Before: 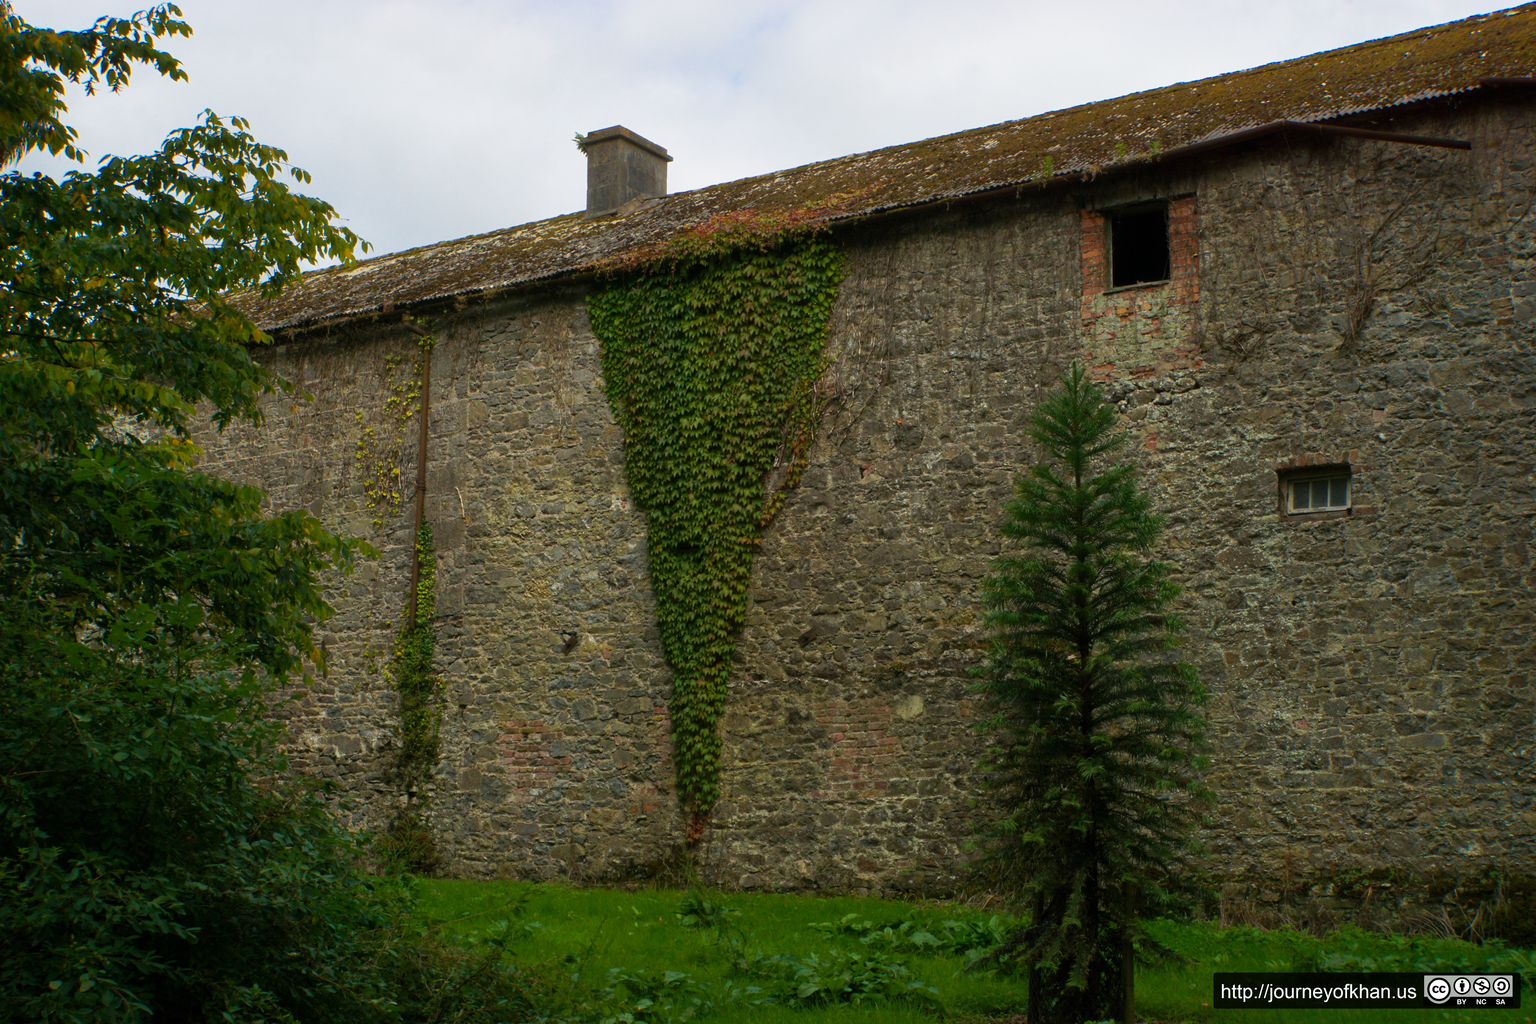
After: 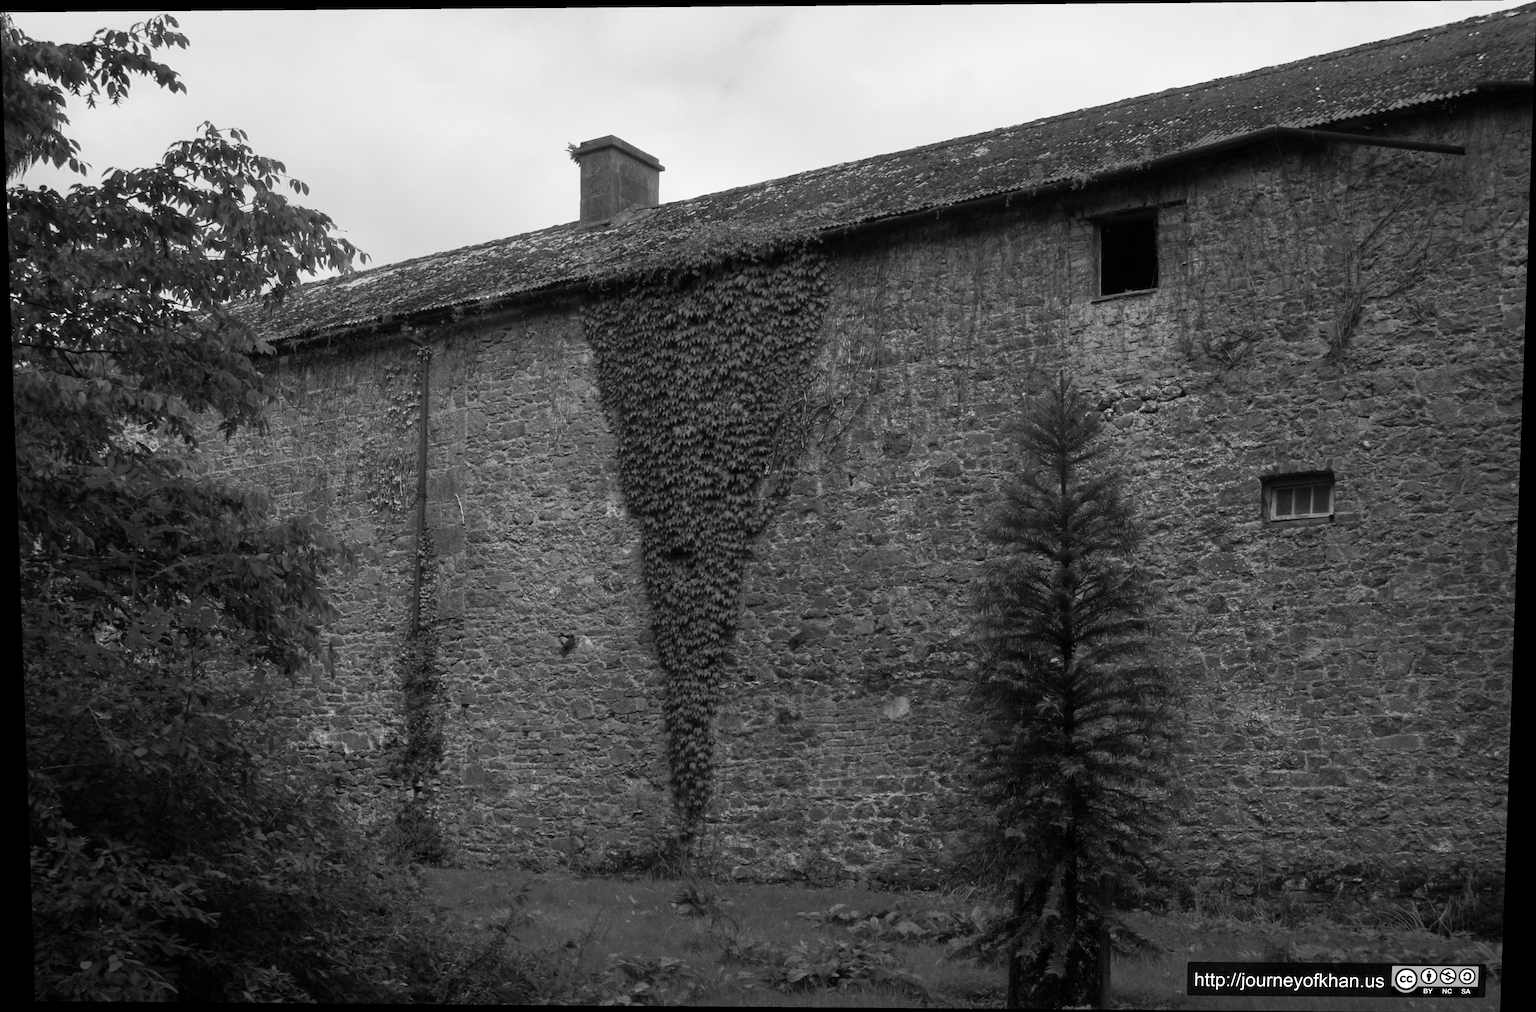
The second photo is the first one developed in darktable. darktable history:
monochrome: on, module defaults
rotate and perspective: lens shift (vertical) 0.048, lens shift (horizontal) -0.024, automatic cropping off
white balance: red 1.042, blue 1.17
